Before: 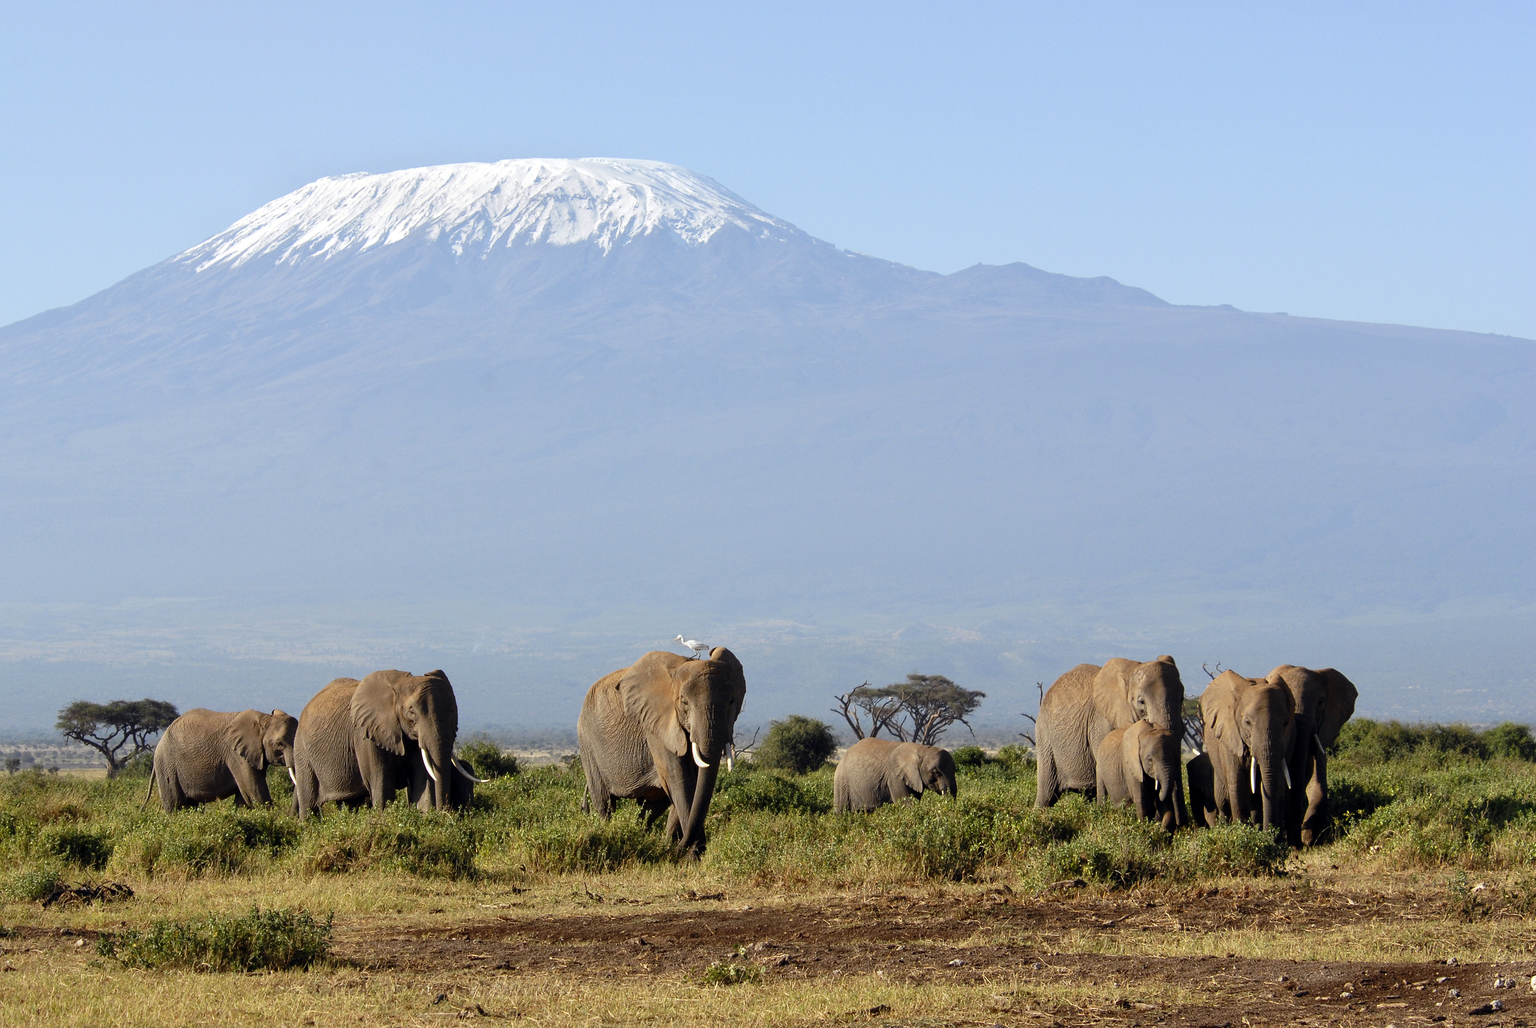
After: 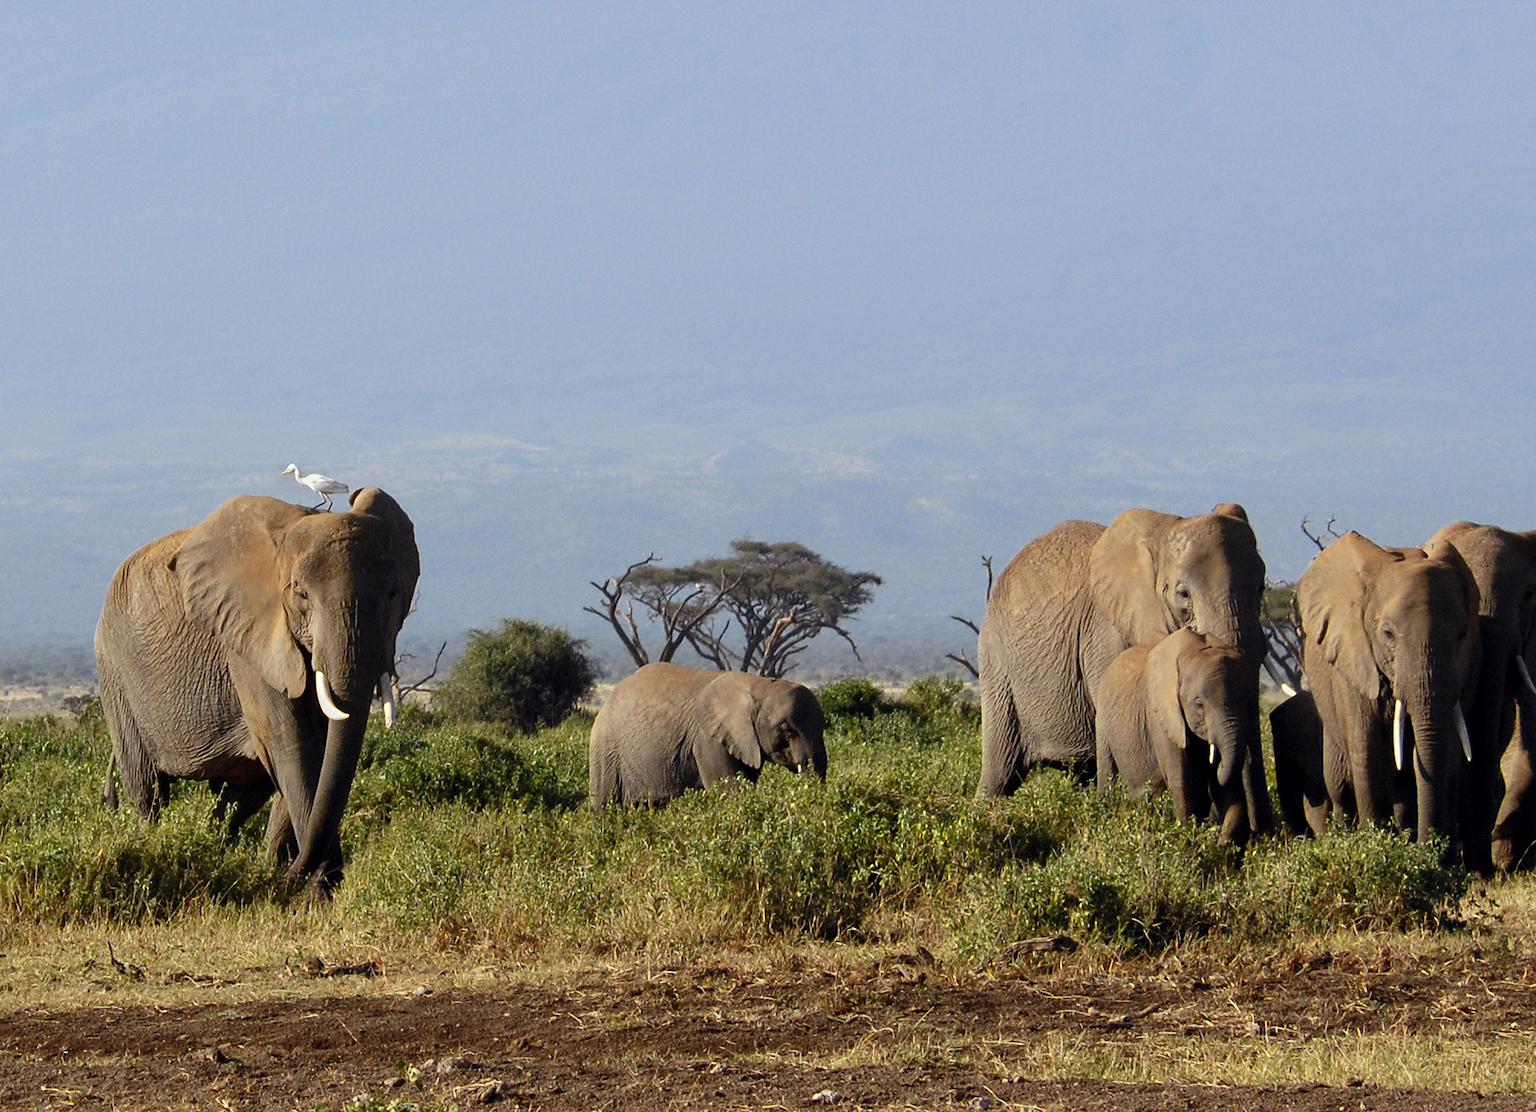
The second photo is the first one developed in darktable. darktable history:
crop: left 34.413%, top 38.402%, right 13.735%, bottom 5.48%
